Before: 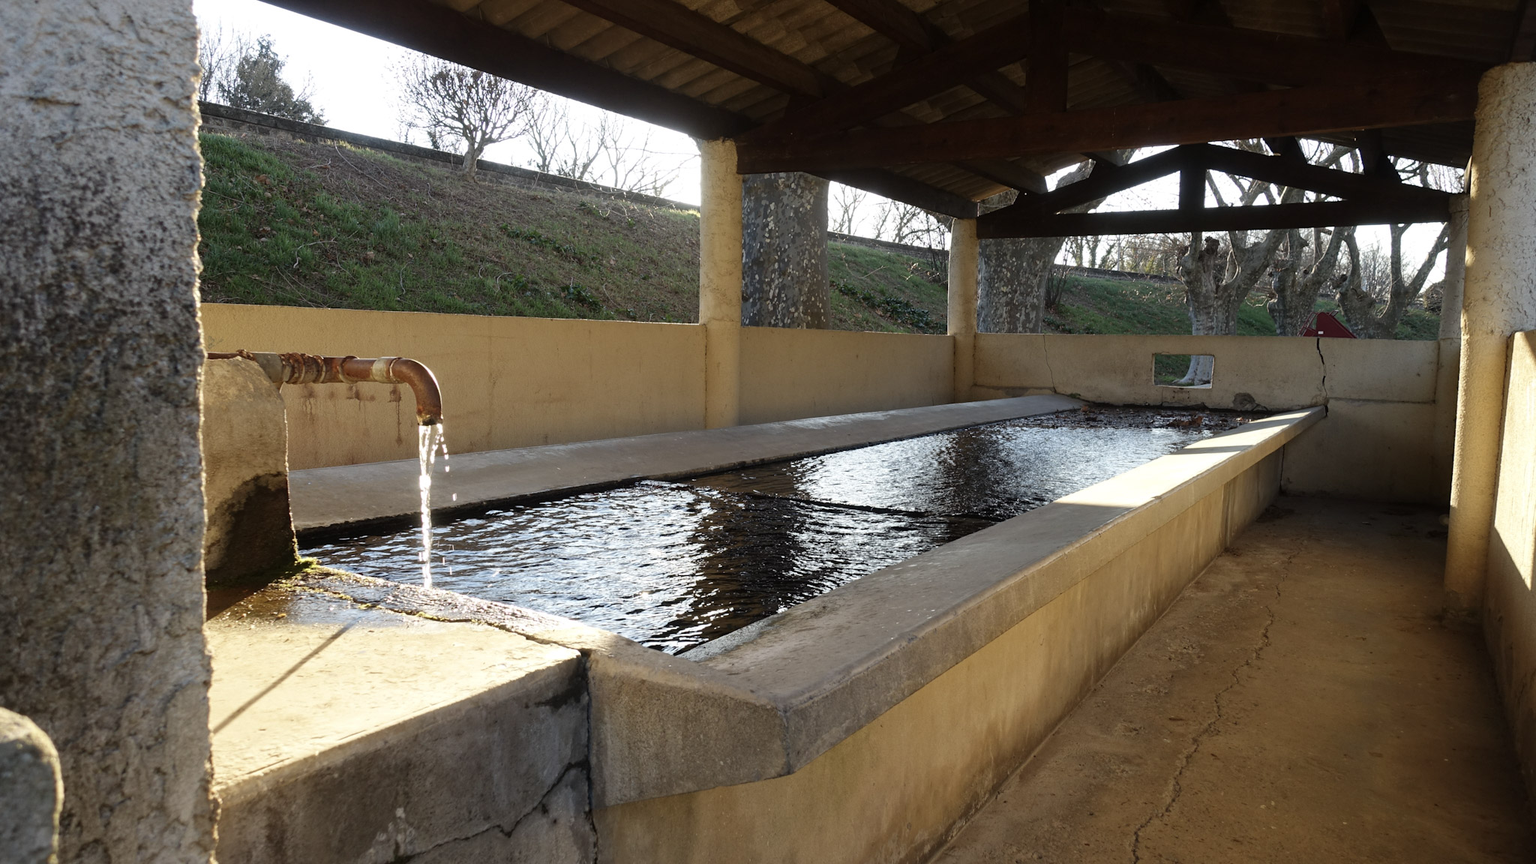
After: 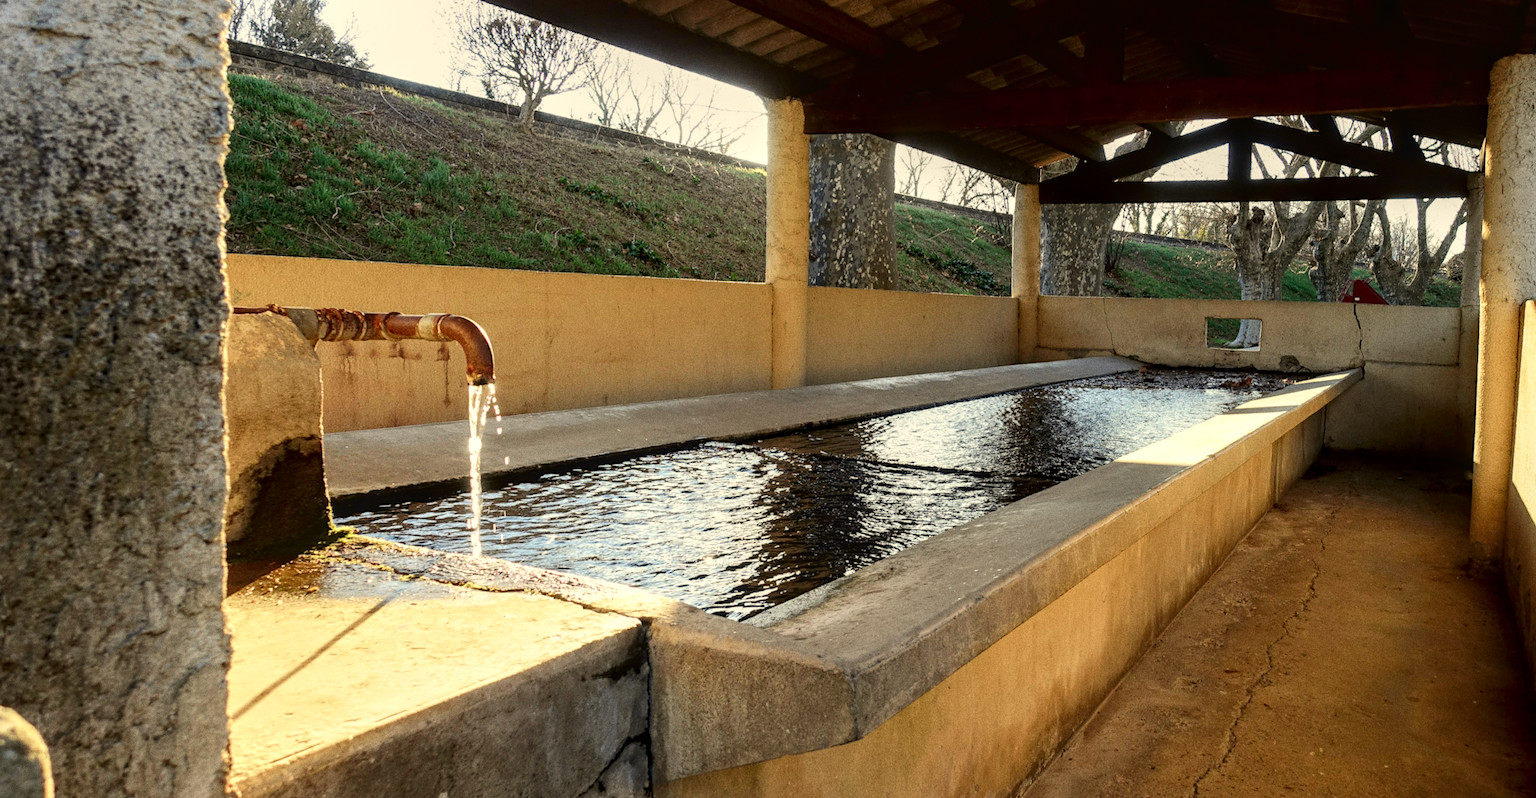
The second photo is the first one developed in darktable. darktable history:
local contrast: on, module defaults
white balance: red 1.029, blue 0.92
grain: coarseness 0.09 ISO
rotate and perspective: rotation -0.013°, lens shift (vertical) -0.027, lens shift (horizontal) 0.178, crop left 0.016, crop right 0.989, crop top 0.082, crop bottom 0.918
tone curve: curves: ch0 [(0, 0.013) (0.054, 0.018) (0.205, 0.191) (0.289, 0.292) (0.39, 0.424) (0.493, 0.551) (0.666, 0.743) (0.795, 0.841) (1, 0.998)]; ch1 [(0, 0) (0.385, 0.343) (0.439, 0.415) (0.494, 0.495) (0.501, 0.501) (0.51, 0.509) (0.54, 0.552) (0.586, 0.614) (0.66, 0.706) (0.783, 0.804) (1, 1)]; ch2 [(0, 0) (0.32, 0.281) (0.403, 0.399) (0.441, 0.428) (0.47, 0.469) (0.498, 0.496) (0.524, 0.538) (0.566, 0.579) (0.633, 0.665) (0.7, 0.711) (1, 1)], color space Lab, independent channels, preserve colors none
